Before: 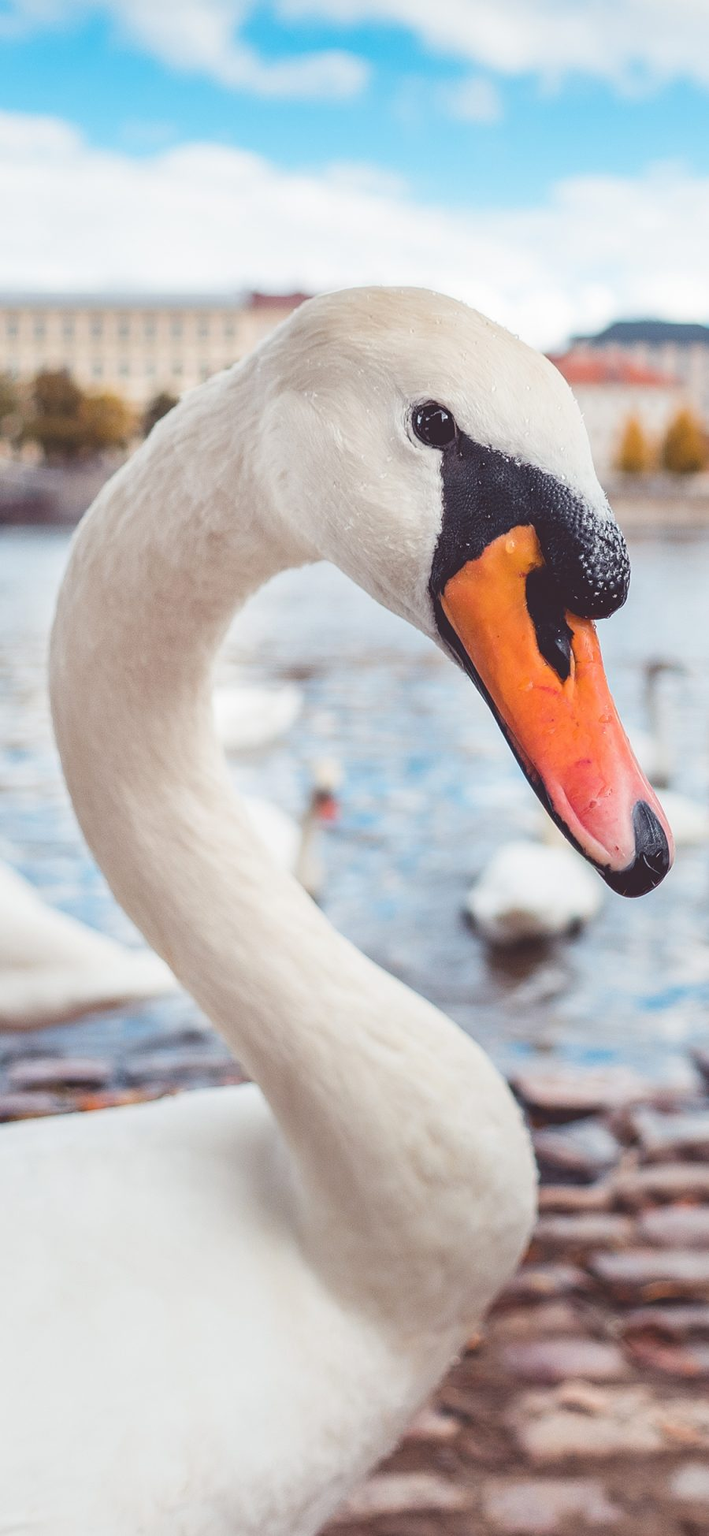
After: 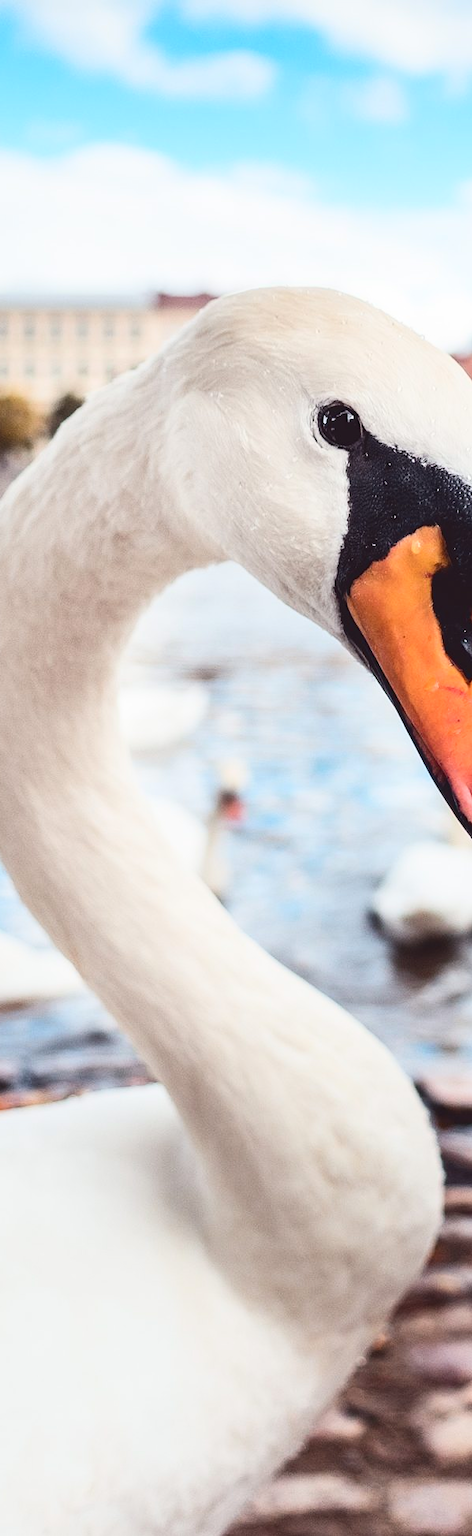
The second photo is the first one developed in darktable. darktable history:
crop and rotate: left 13.413%, right 19.929%
contrast brightness saturation: contrast 0.28
